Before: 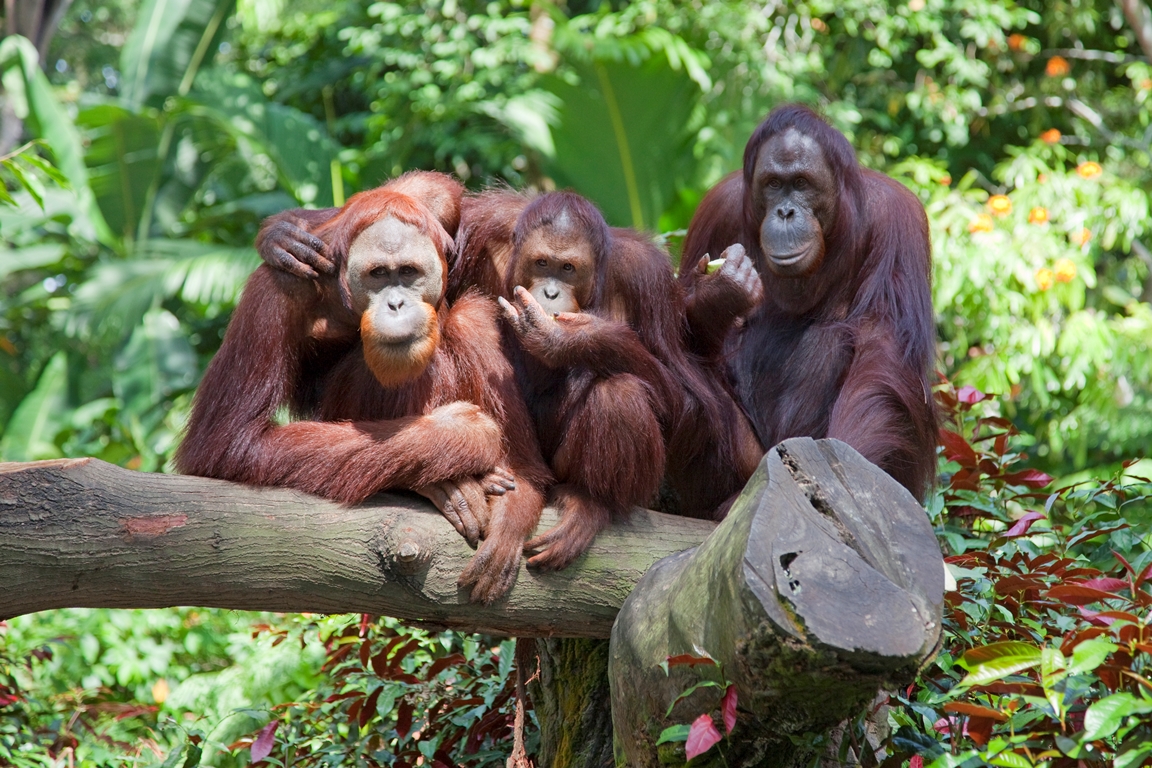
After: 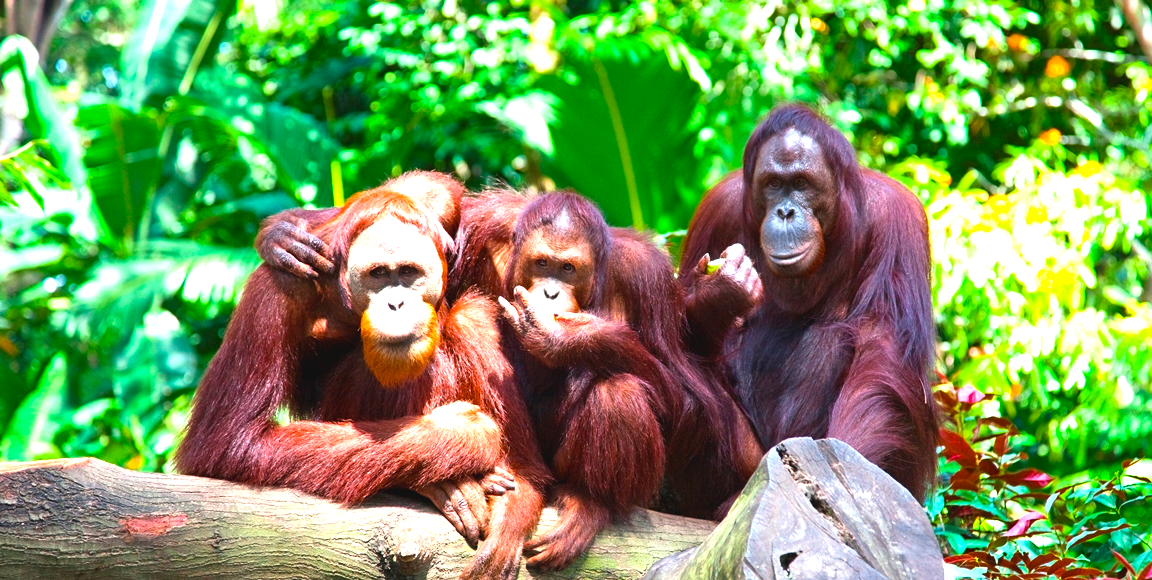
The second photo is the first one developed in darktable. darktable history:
exposure: black level correction -0.005, exposure 0.623 EV, compensate highlight preservation false
color balance rgb: perceptual saturation grading › global saturation 30.08%, perceptual brilliance grading › global brilliance 20.396%, perceptual brilliance grading › shadows -40.445%, global vibrance 28.294%
crop: bottom 24.396%
